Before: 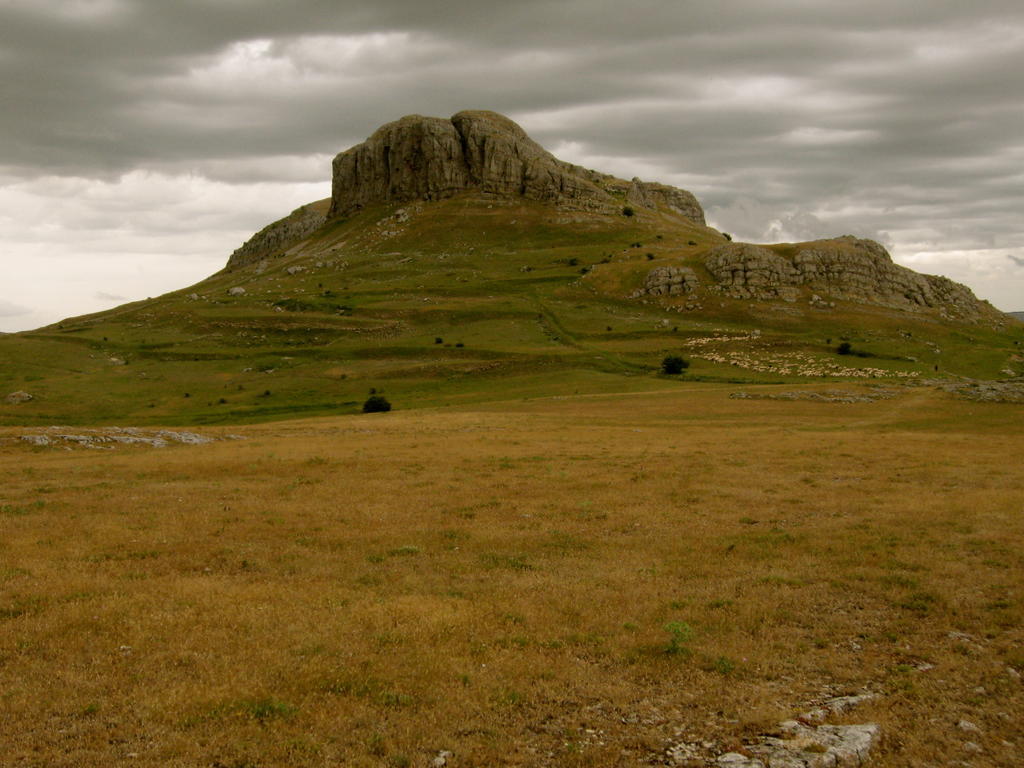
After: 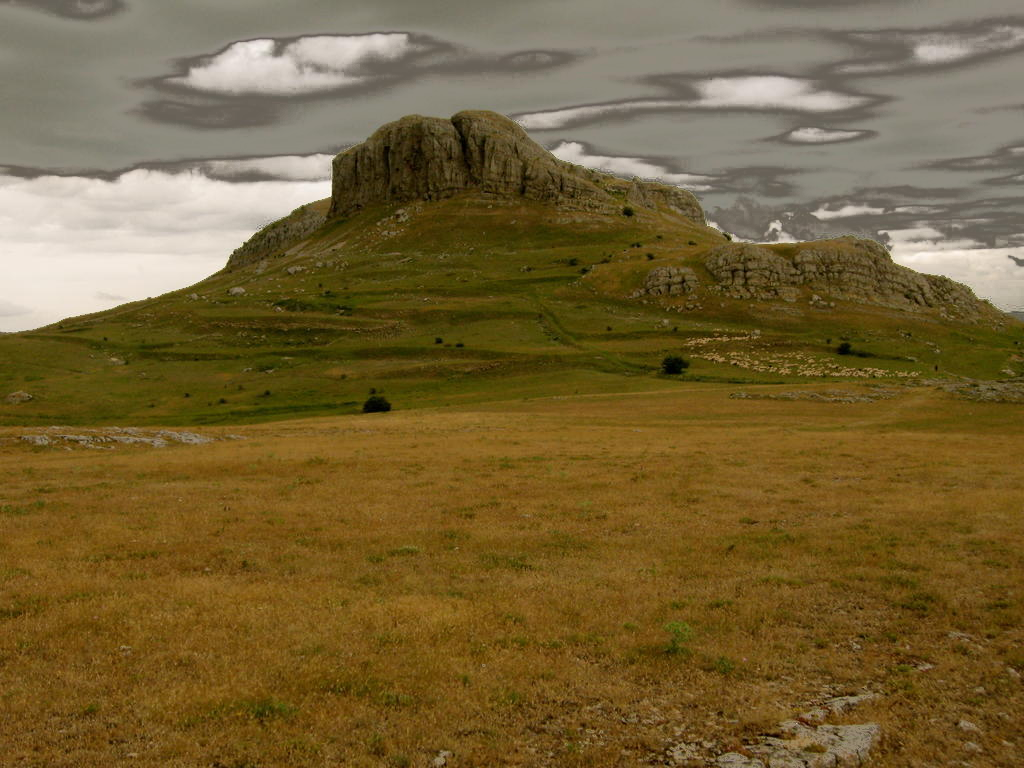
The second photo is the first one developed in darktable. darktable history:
white balance: red 1, blue 1
fill light: exposure -0.73 EV, center 0.69, width 2.2
